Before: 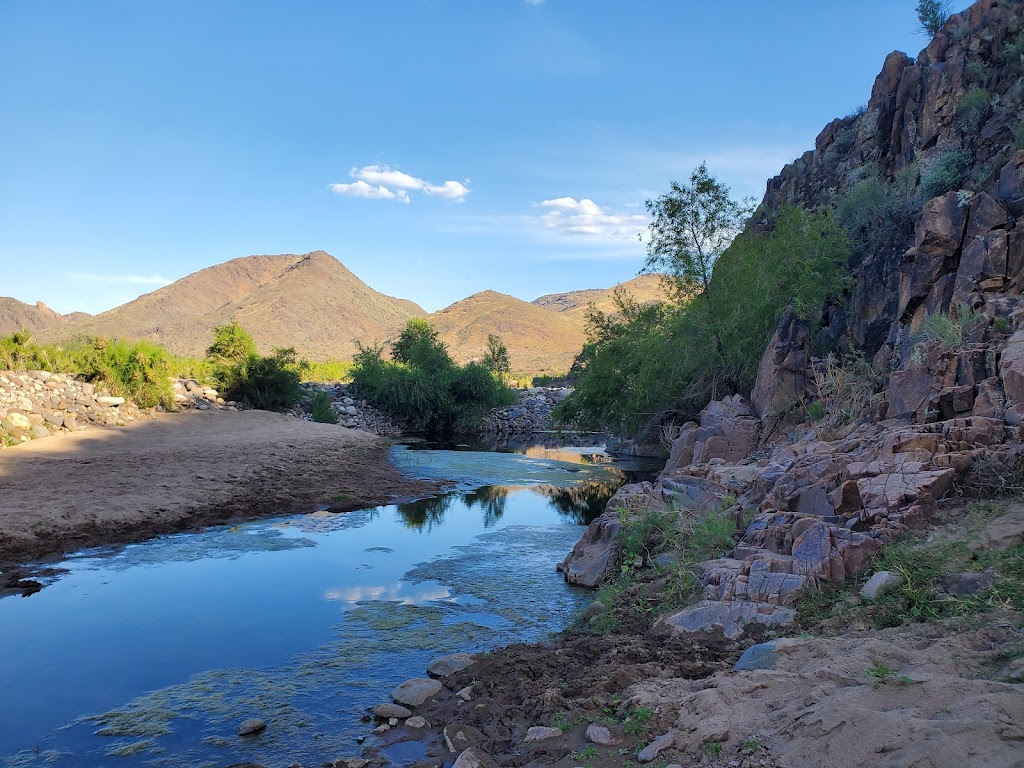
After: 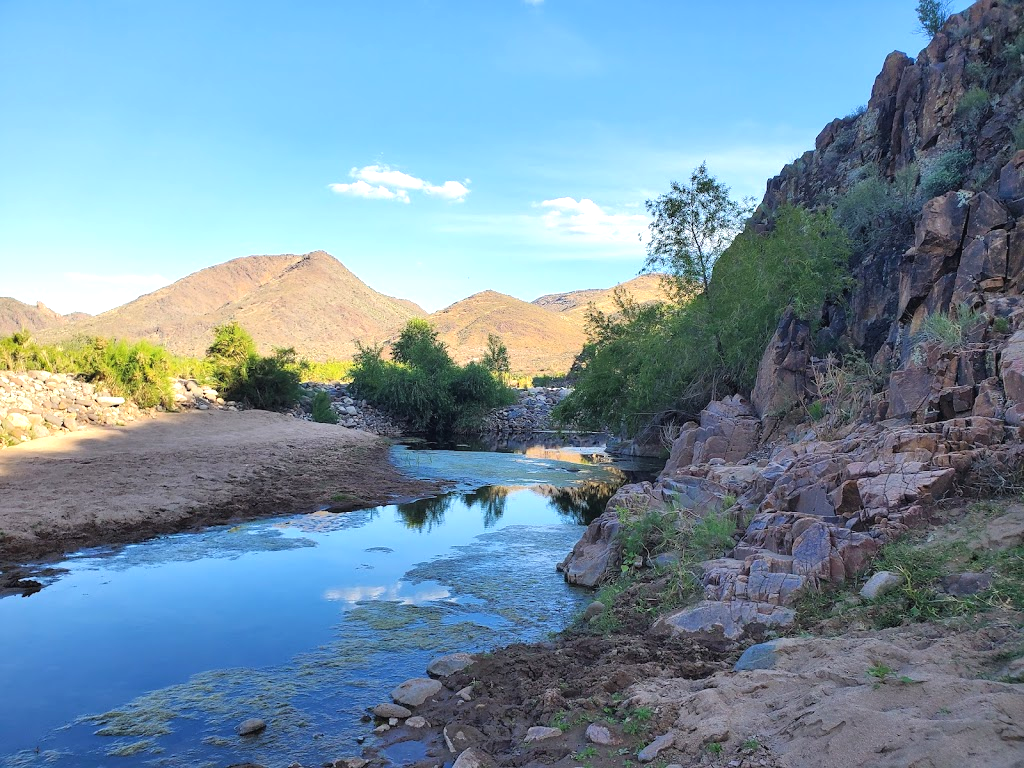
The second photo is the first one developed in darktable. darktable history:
exposure: black level correction -0.002, exposure 0.54 EV, compensate highlight preservation false
white balance: emerald 1
